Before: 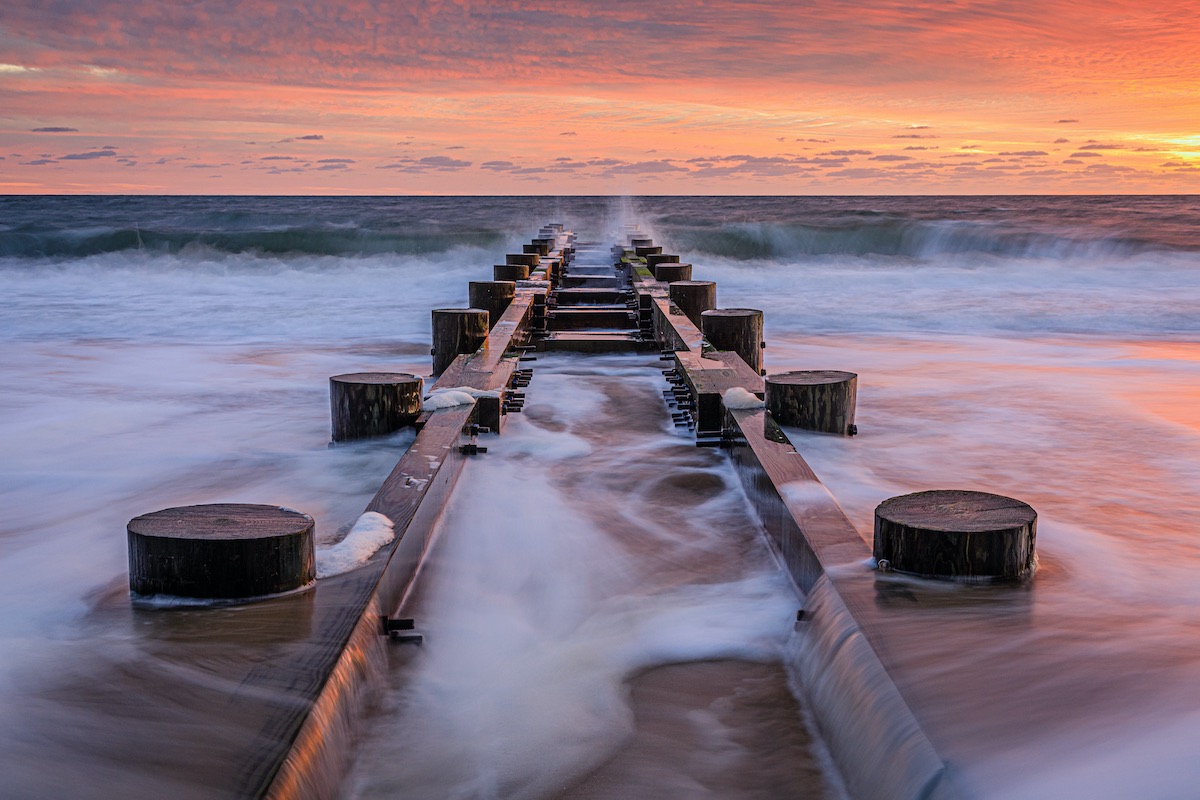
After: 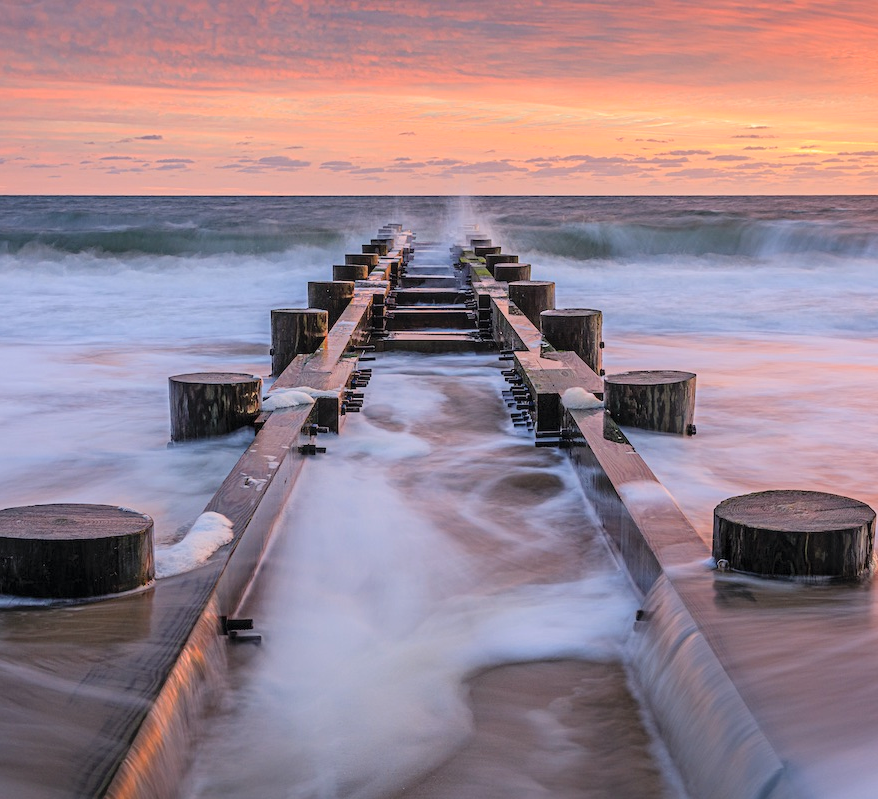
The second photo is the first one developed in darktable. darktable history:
crop: left 13.443%, right 13.31%
contrast brightness saturation: brightness 0.15
